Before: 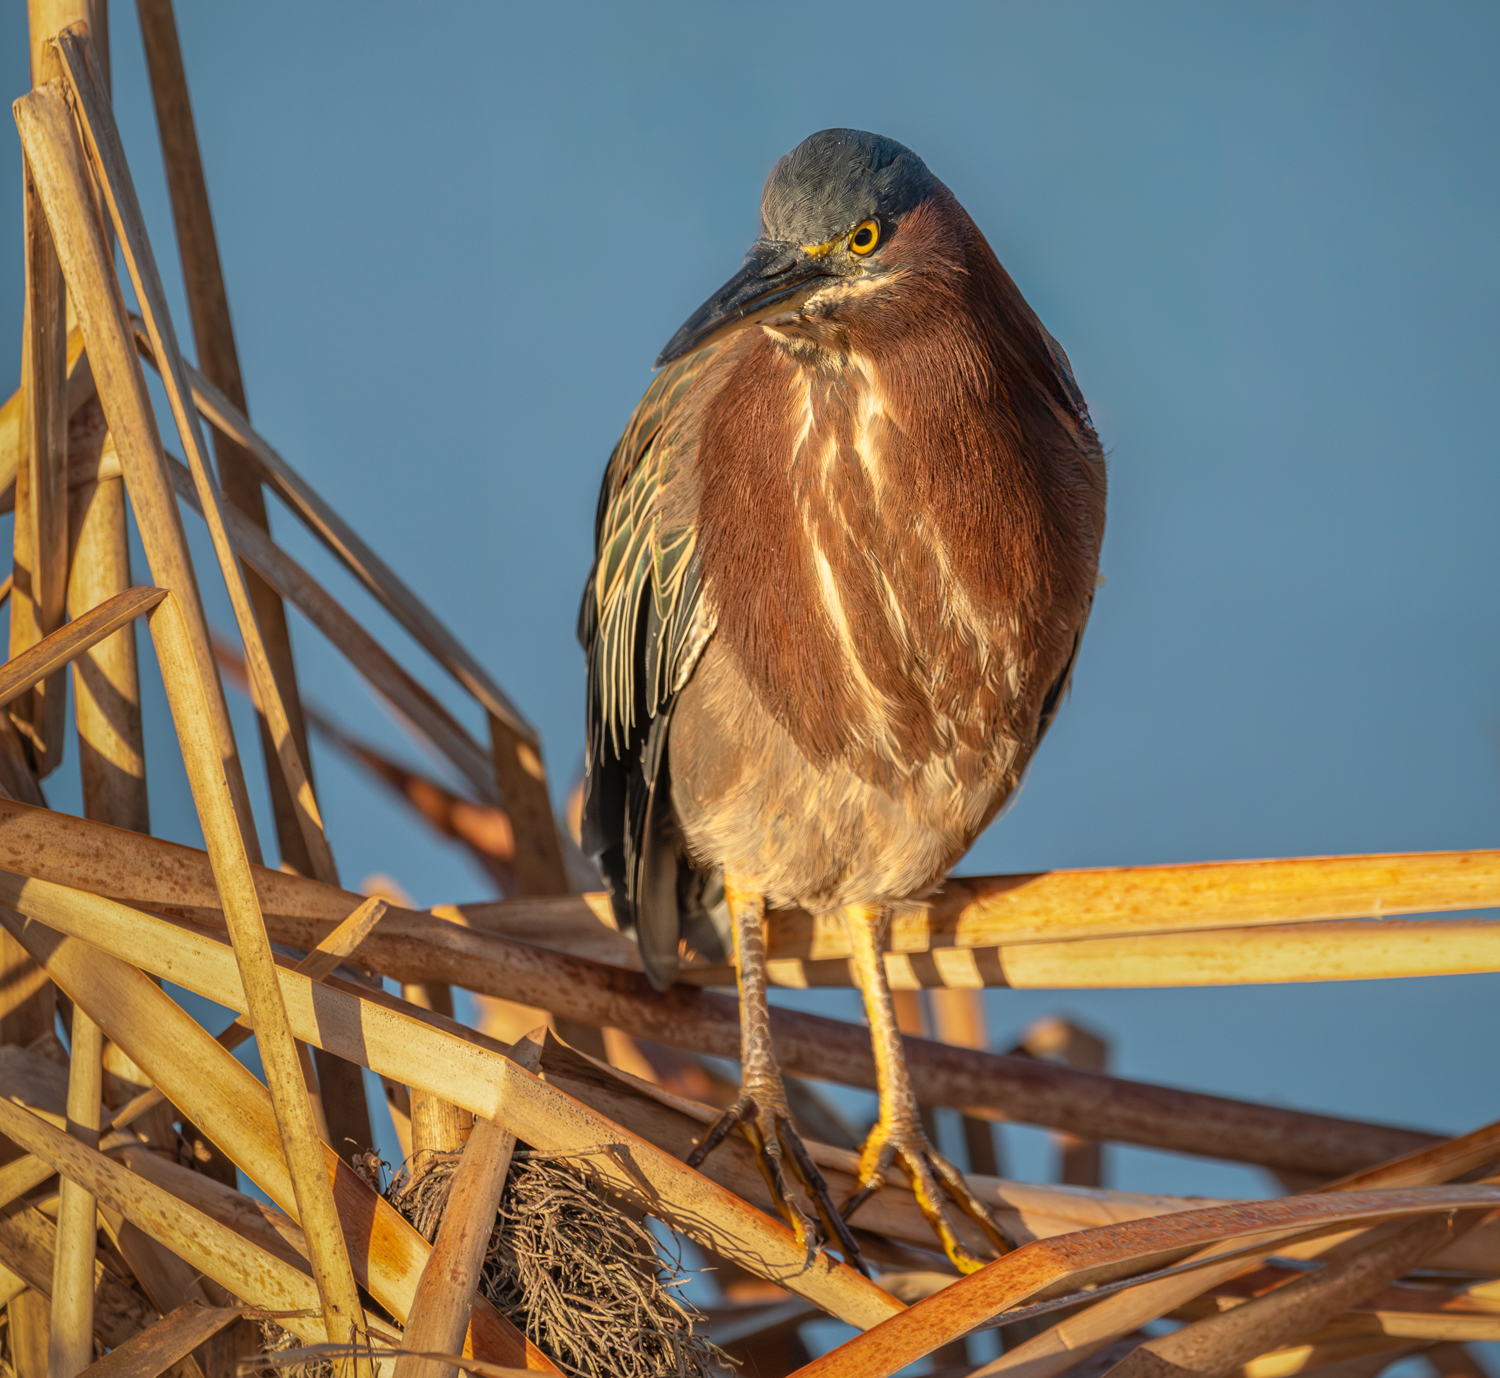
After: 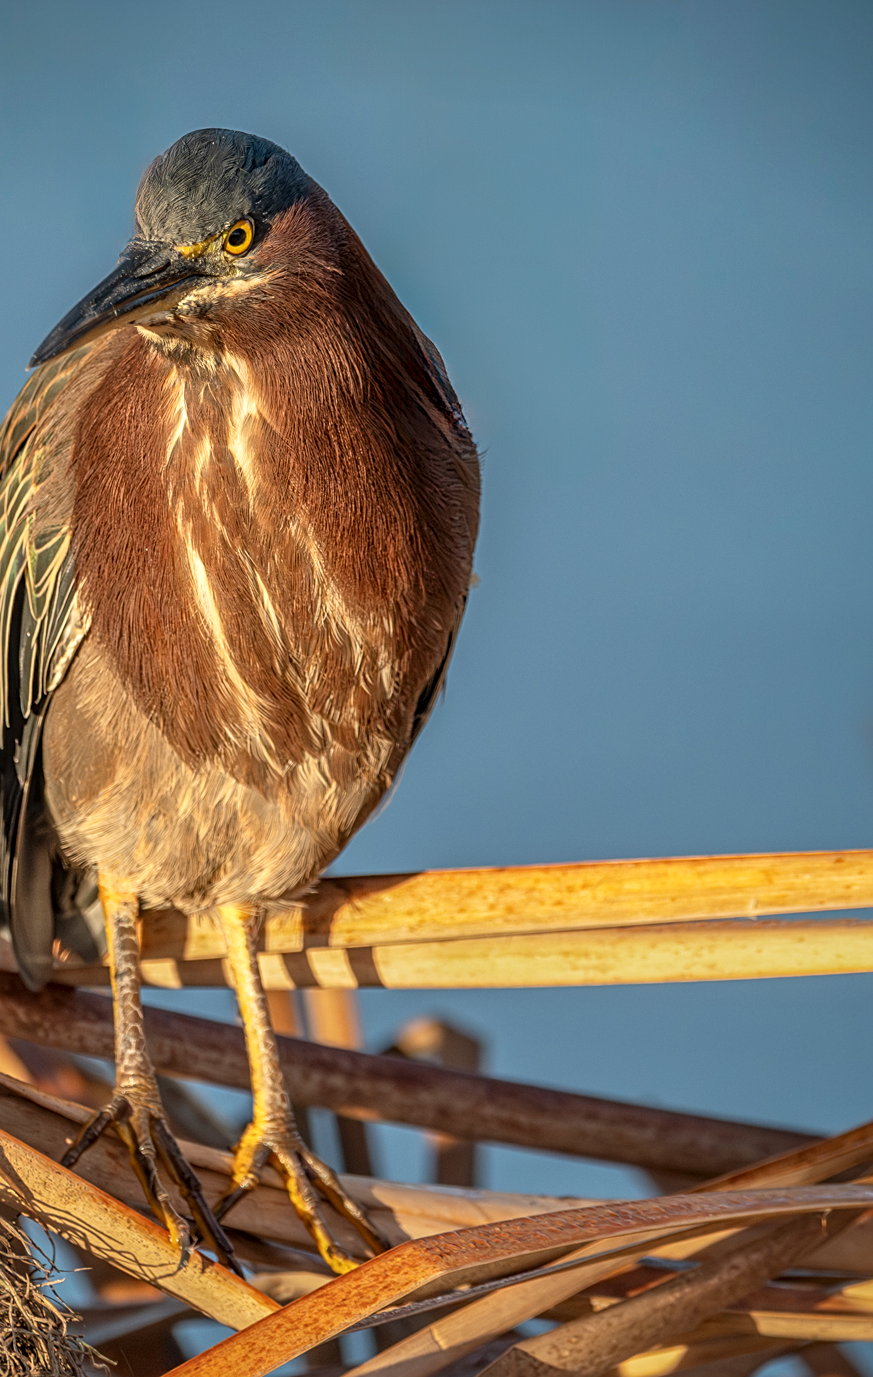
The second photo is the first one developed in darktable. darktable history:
local contrast: on, module defaults
crop: left 41.781%
sharpen: radius 2.132, amount 0.383, threshold 0.14
vignetting: fall-off start 100.73%, saturation 0.003, center (-0.036, 0.147)
